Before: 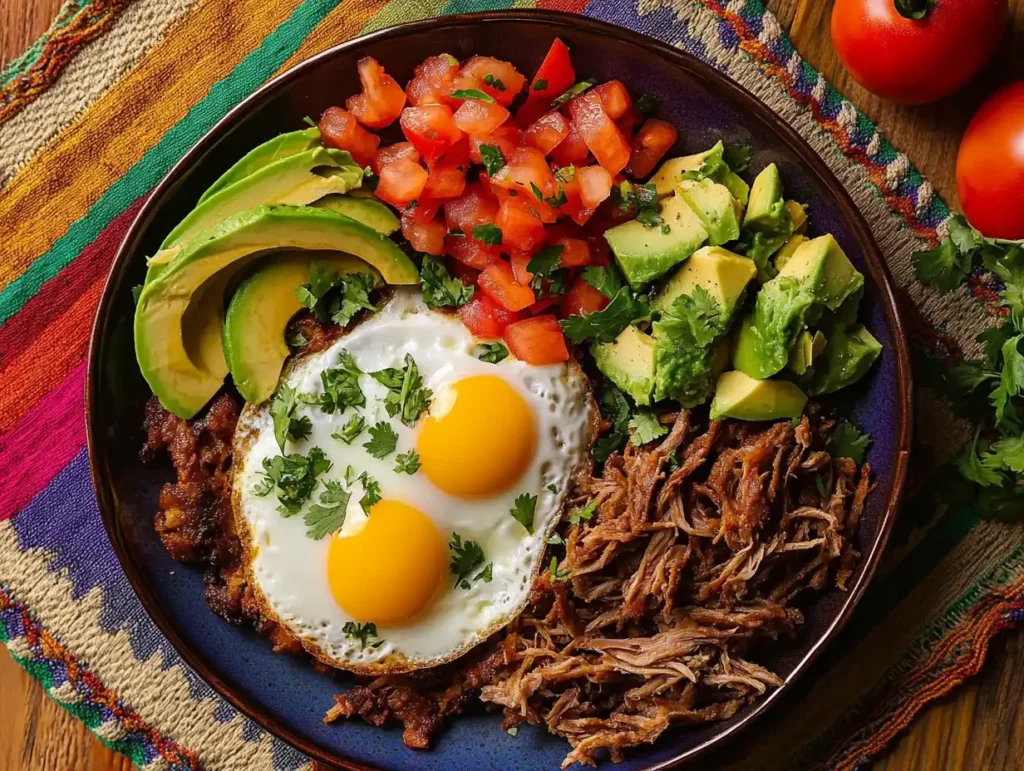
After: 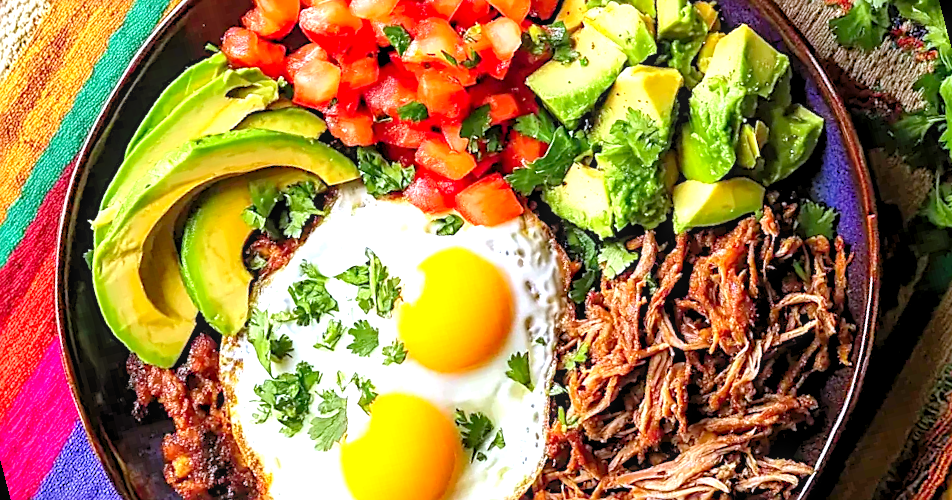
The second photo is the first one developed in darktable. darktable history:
local contrast: on, module defaults
base curve: curves: ch0 [(0, 0) (0.297, 0.298) (1, 1)], preserve colors none
exposure: exposure 0.6 EV, compensate highlight preservation false
levels: levels [0.036, 0.364, 0.827]
white balance: red 0.926, green 1.003, blue 1.133
sharpen: on, module defaults
rotate and perspective: rotation -14.8°, crop left 0.1, crop right 0.903, crop top 0.25, crop bottom 0.748
